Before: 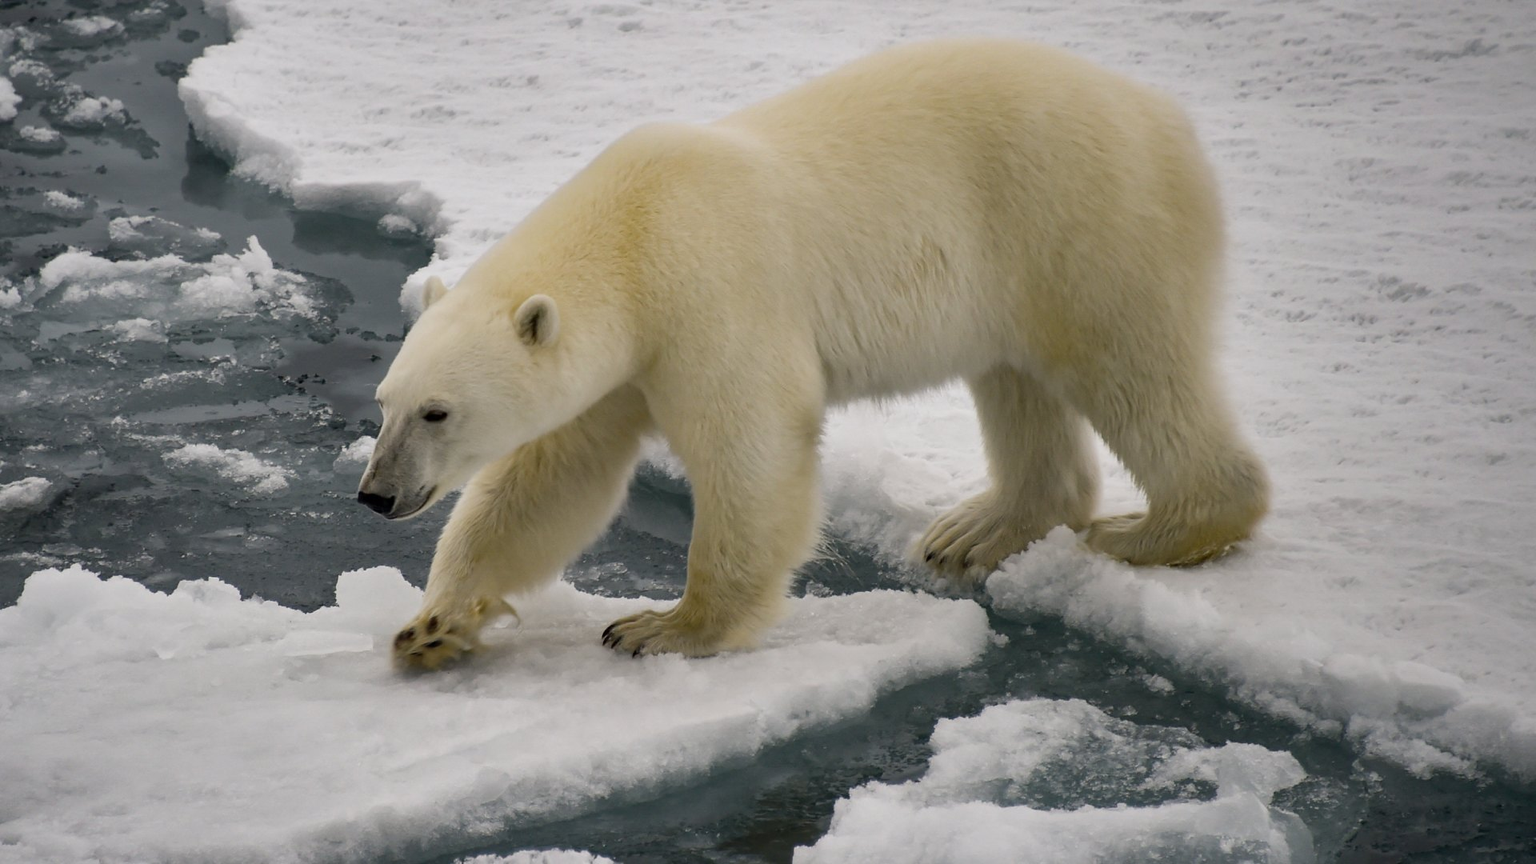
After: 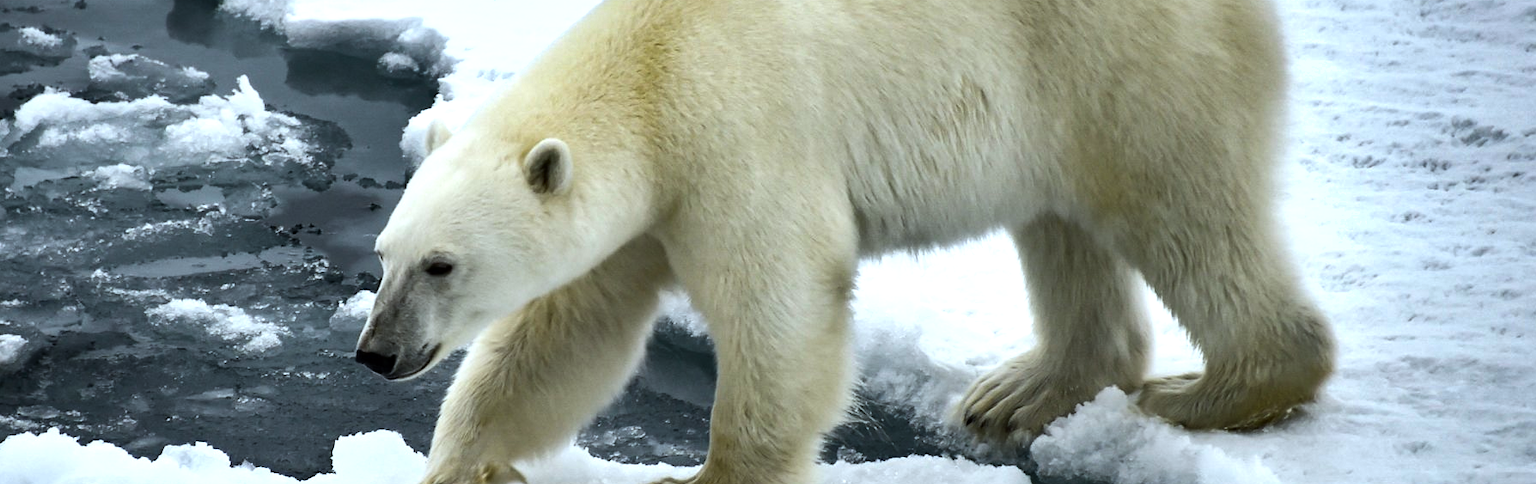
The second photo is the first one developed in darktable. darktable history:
crop: left 1.744%, top 19.225%, right 5.069%, bottom 28.357%
tone equalizer: -8 EV -1.08 EV, -7 EV -1.01 EV, -6 EV -0.867 EV, -5 EV -0.578 EV, -3 EV 0.578 EV, -2 EV 0.867 EV, -1 EV 1.01 EV, +0 EV 1.08 EV, edges refinement/feathering 500, mask exposure compensation -1.57 EV, preserve details no
shadows and highlights: shadows 12, white point adjustment 1.2, soften with gaussian
color calibration: illuminant F (fluorescent), F source F9 (Cool White Deluxe 4150 K) – high CRI, x 0.374, y 0.373, temperature 4158.34 K
